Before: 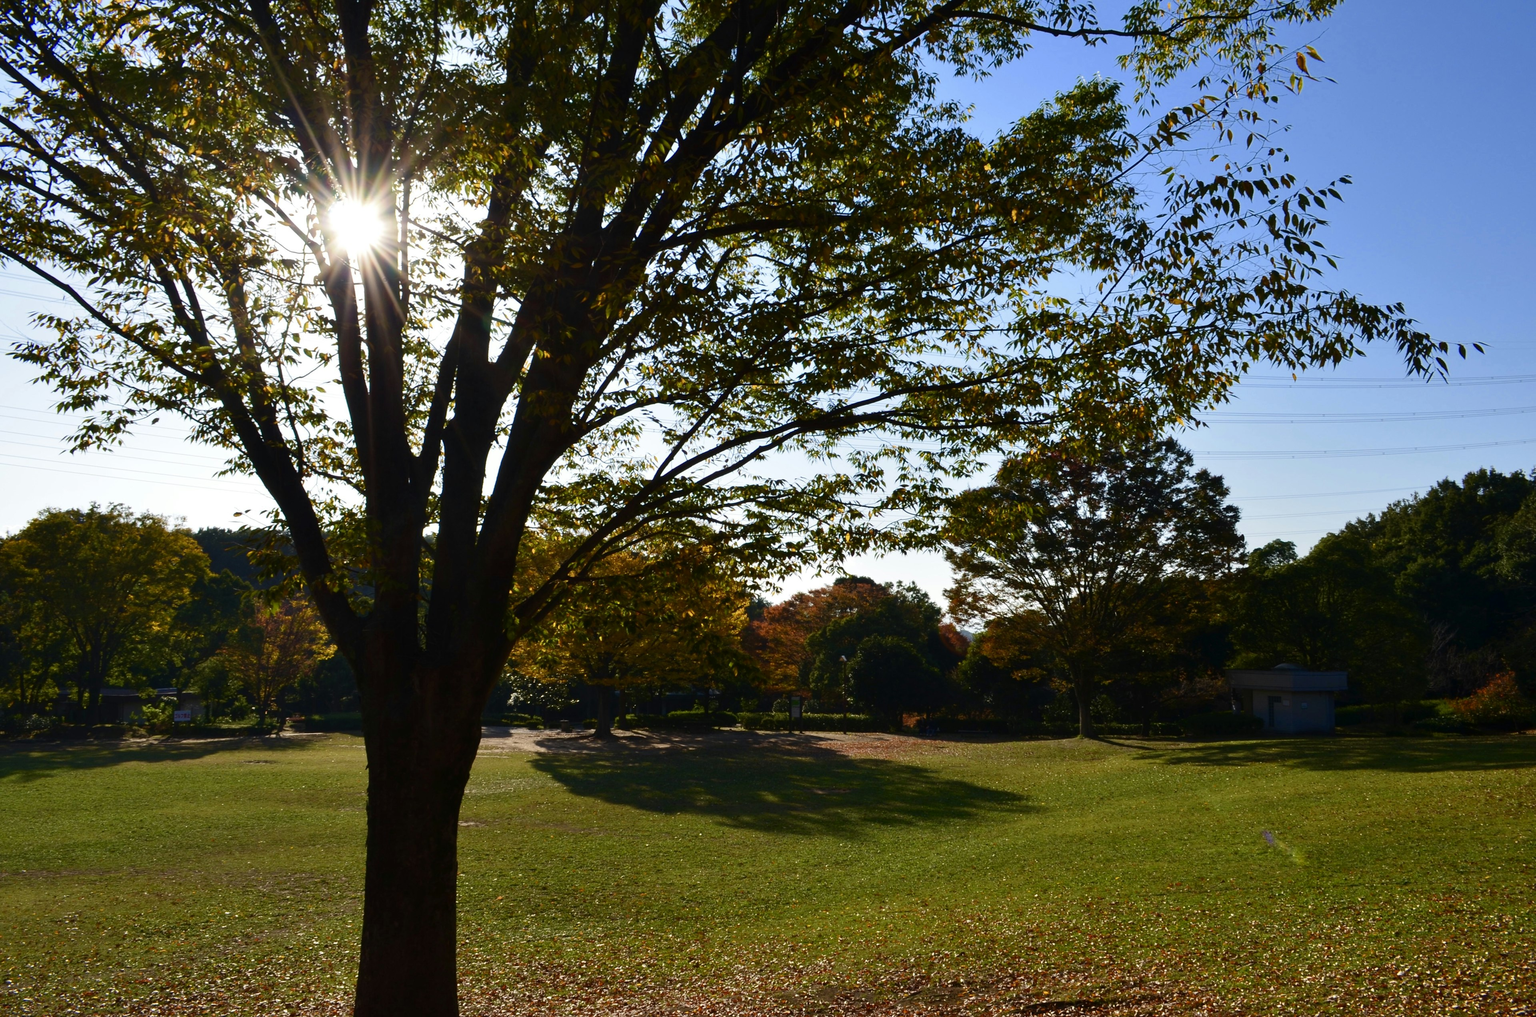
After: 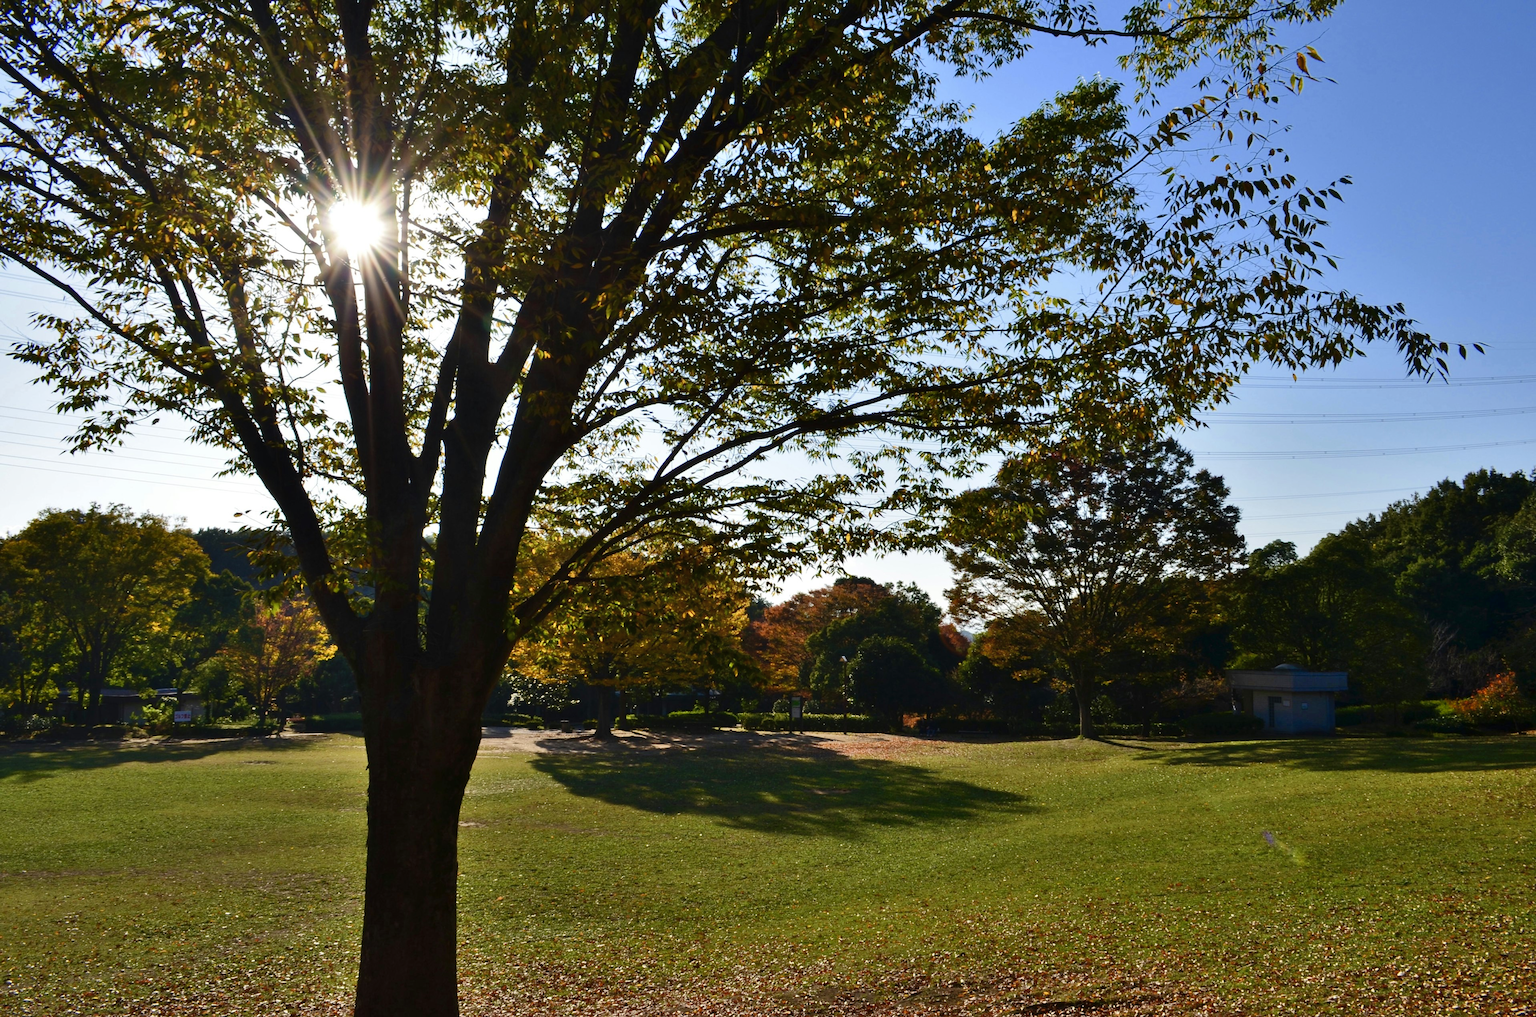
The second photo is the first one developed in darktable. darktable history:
shadows and highlights: shadows 48, highlights -41.66, soften with gaussian
